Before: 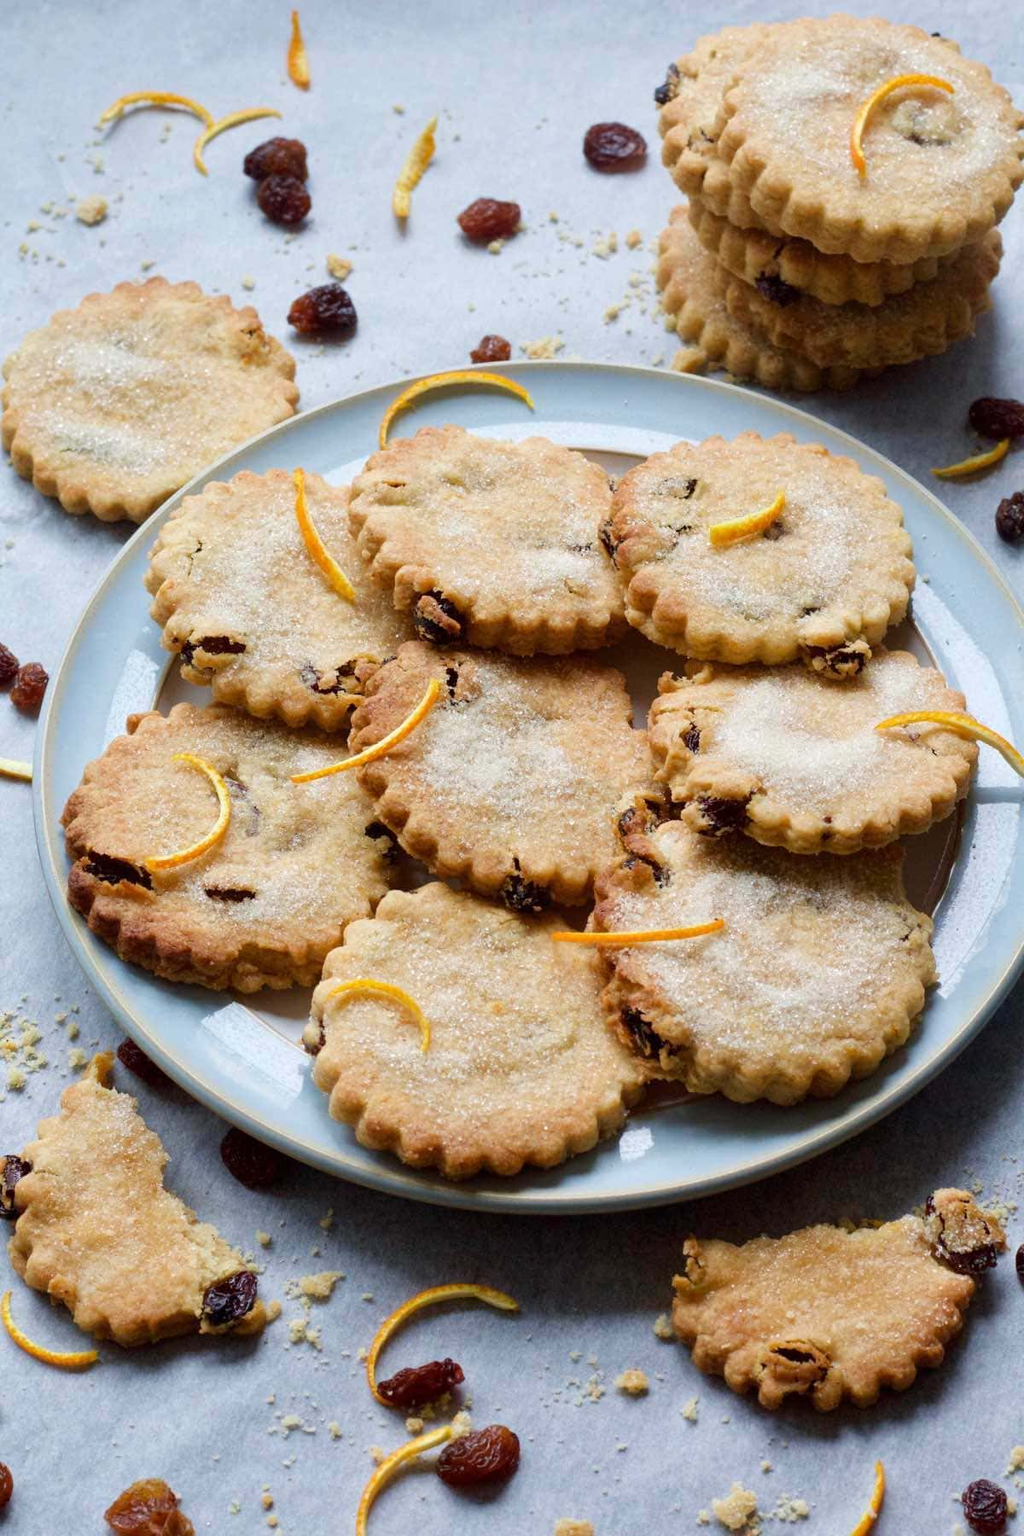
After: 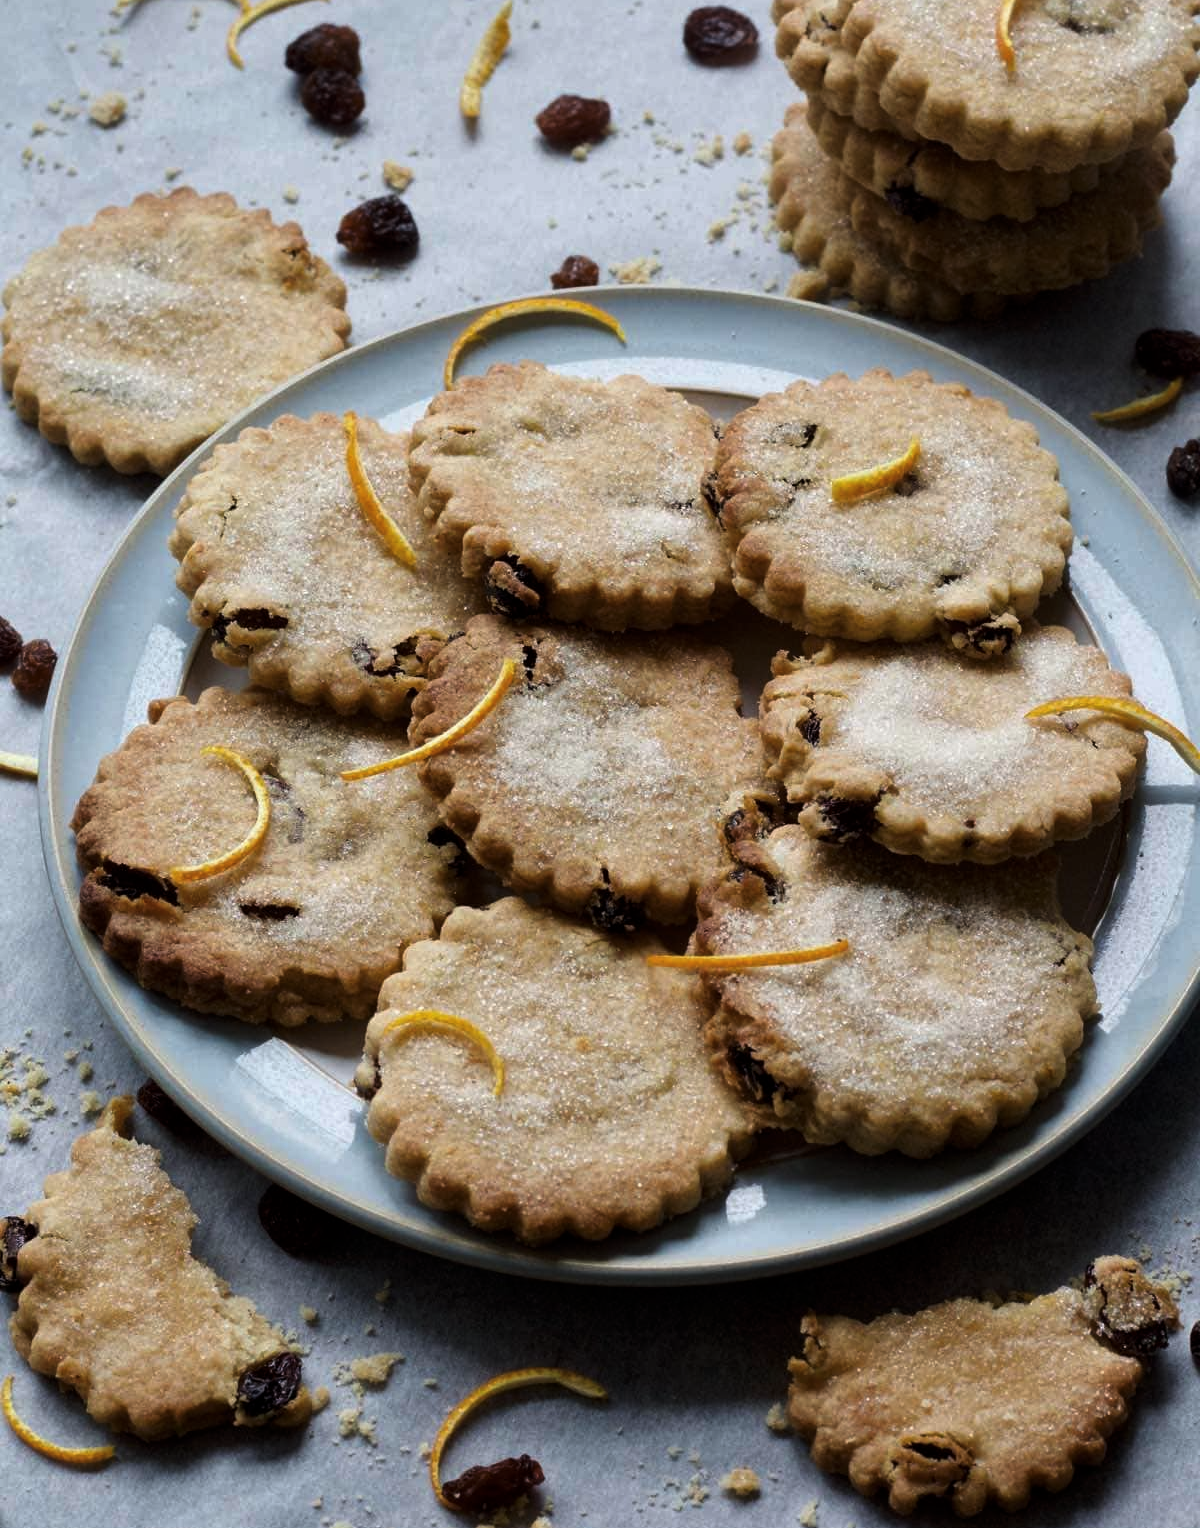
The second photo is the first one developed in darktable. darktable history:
crop: top 7.613%, bottom 7.472%
levels: mode automatic, gray 59.39%, levels [0.055, 0.477, 0.9]
